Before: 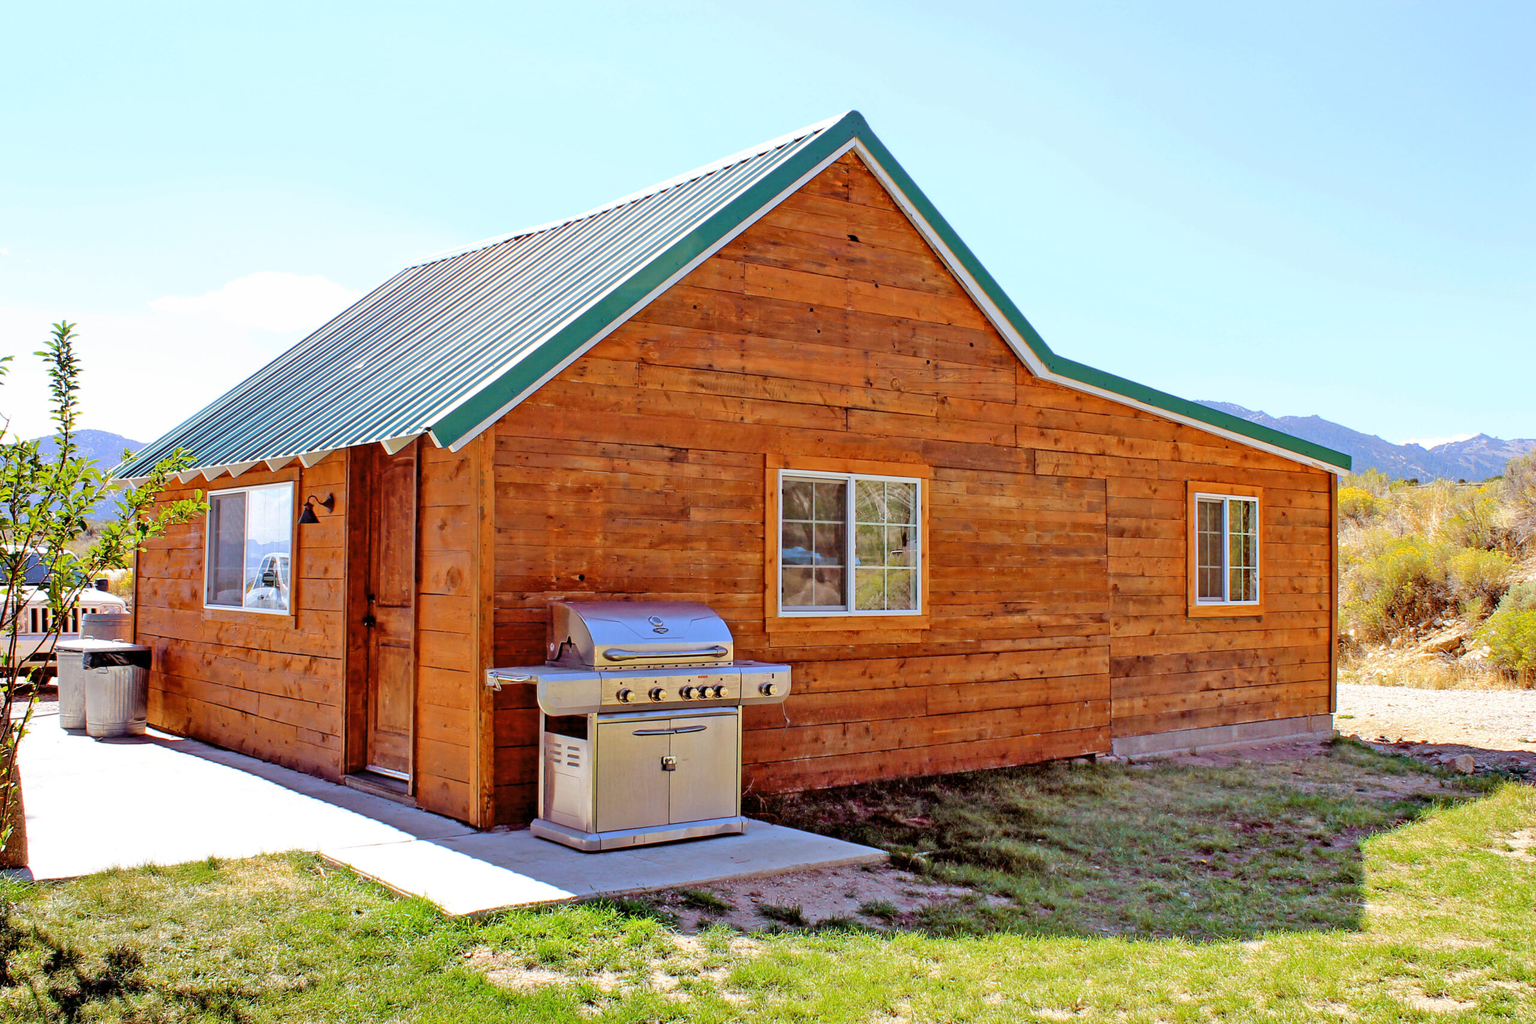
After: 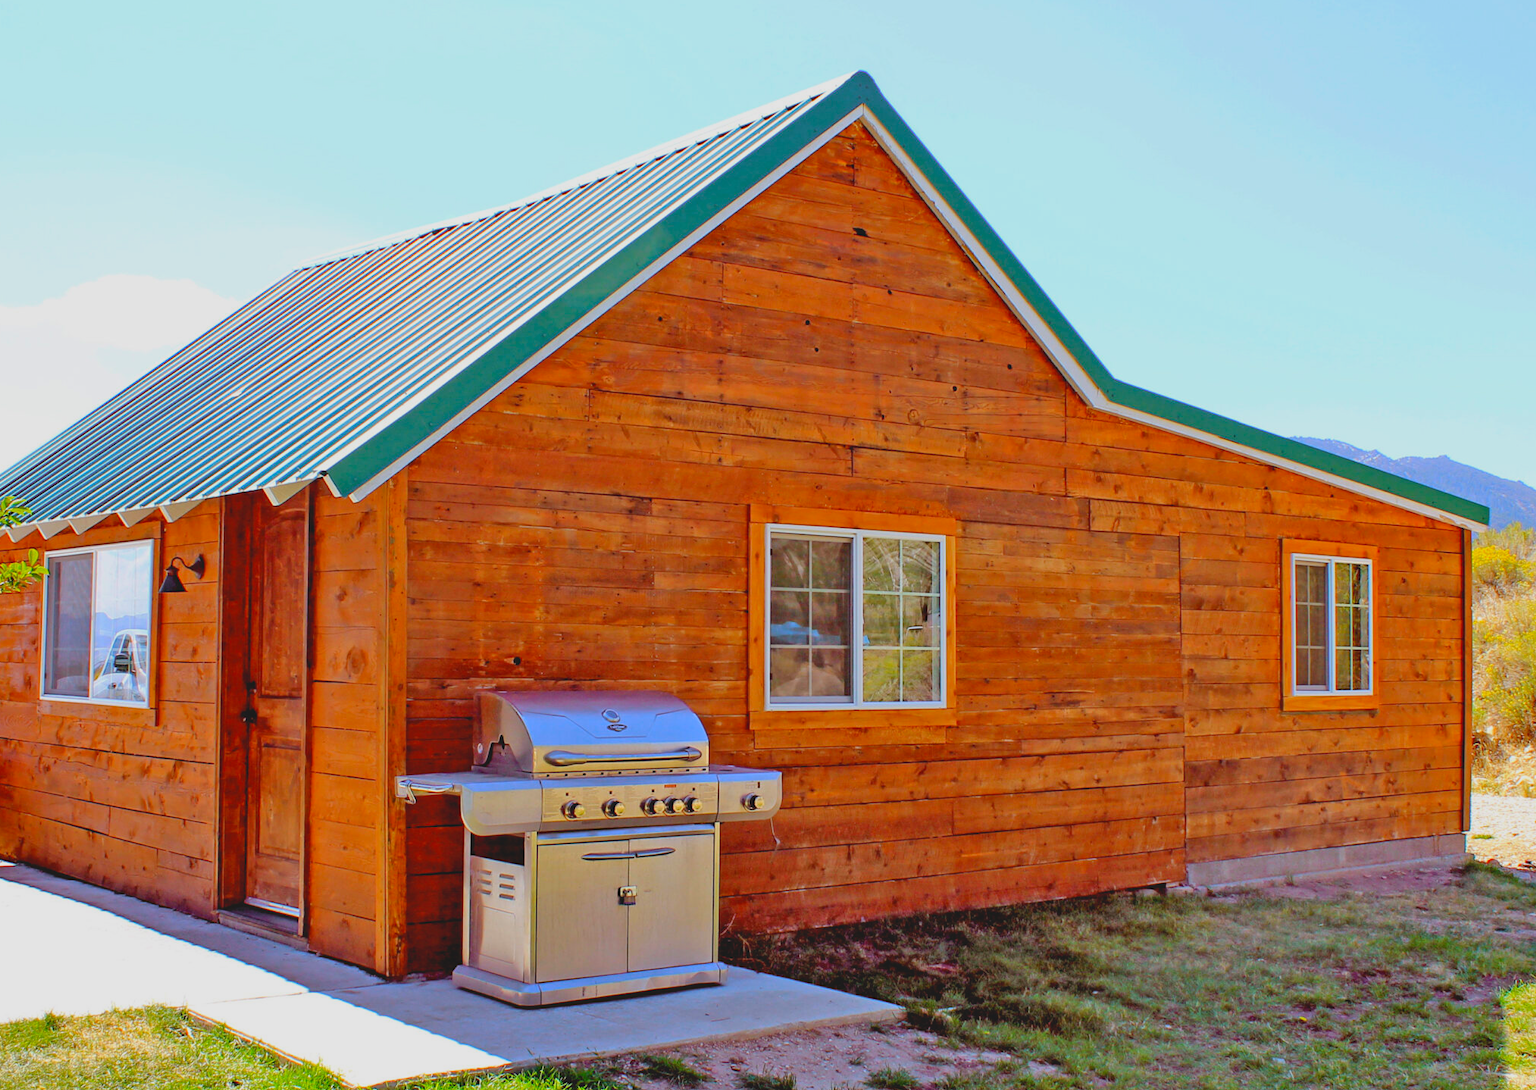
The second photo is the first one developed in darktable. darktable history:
contrast brightness saturation: contrast -0.19, saturation 0.19
crop: left 11.225%, top 5.381%, right 9.565%, bottom 10.314%
